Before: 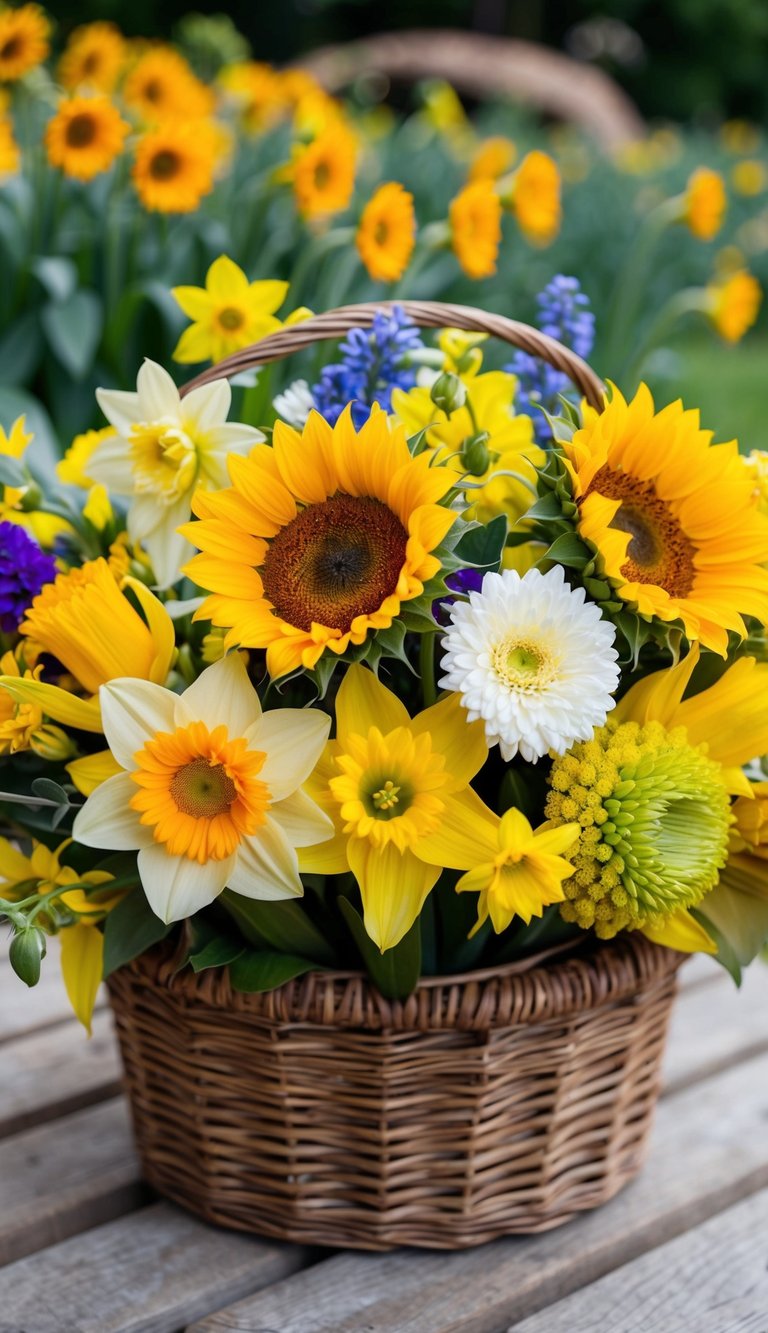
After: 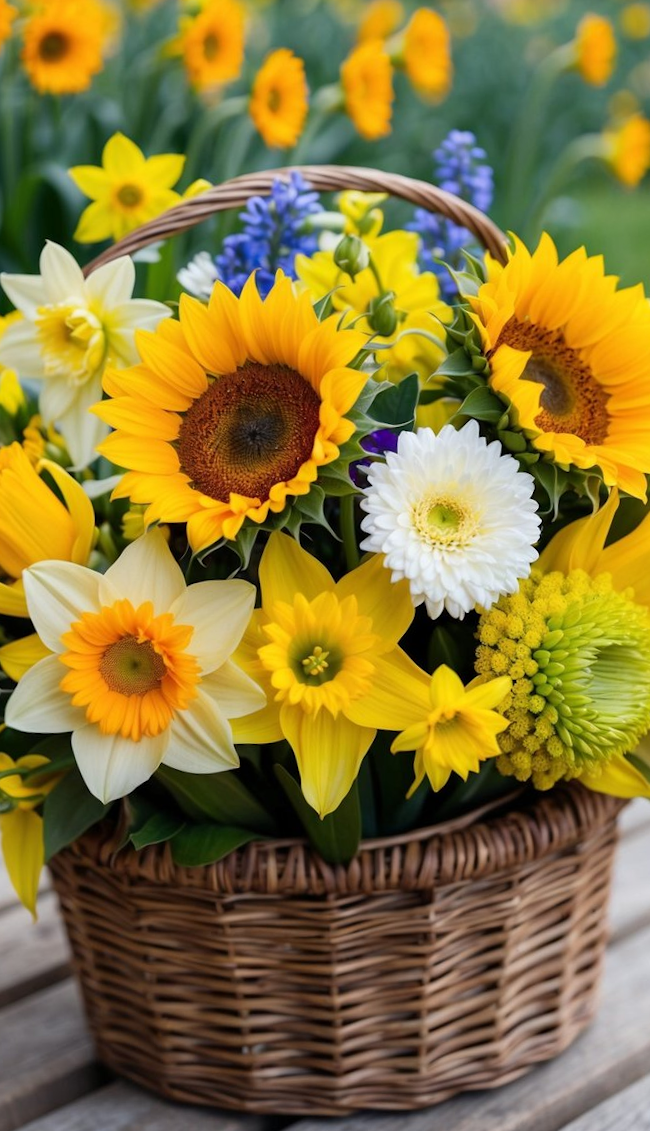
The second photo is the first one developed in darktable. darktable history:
crop and rotate: angle 3.73°, left 5.975%, top 5.707%
